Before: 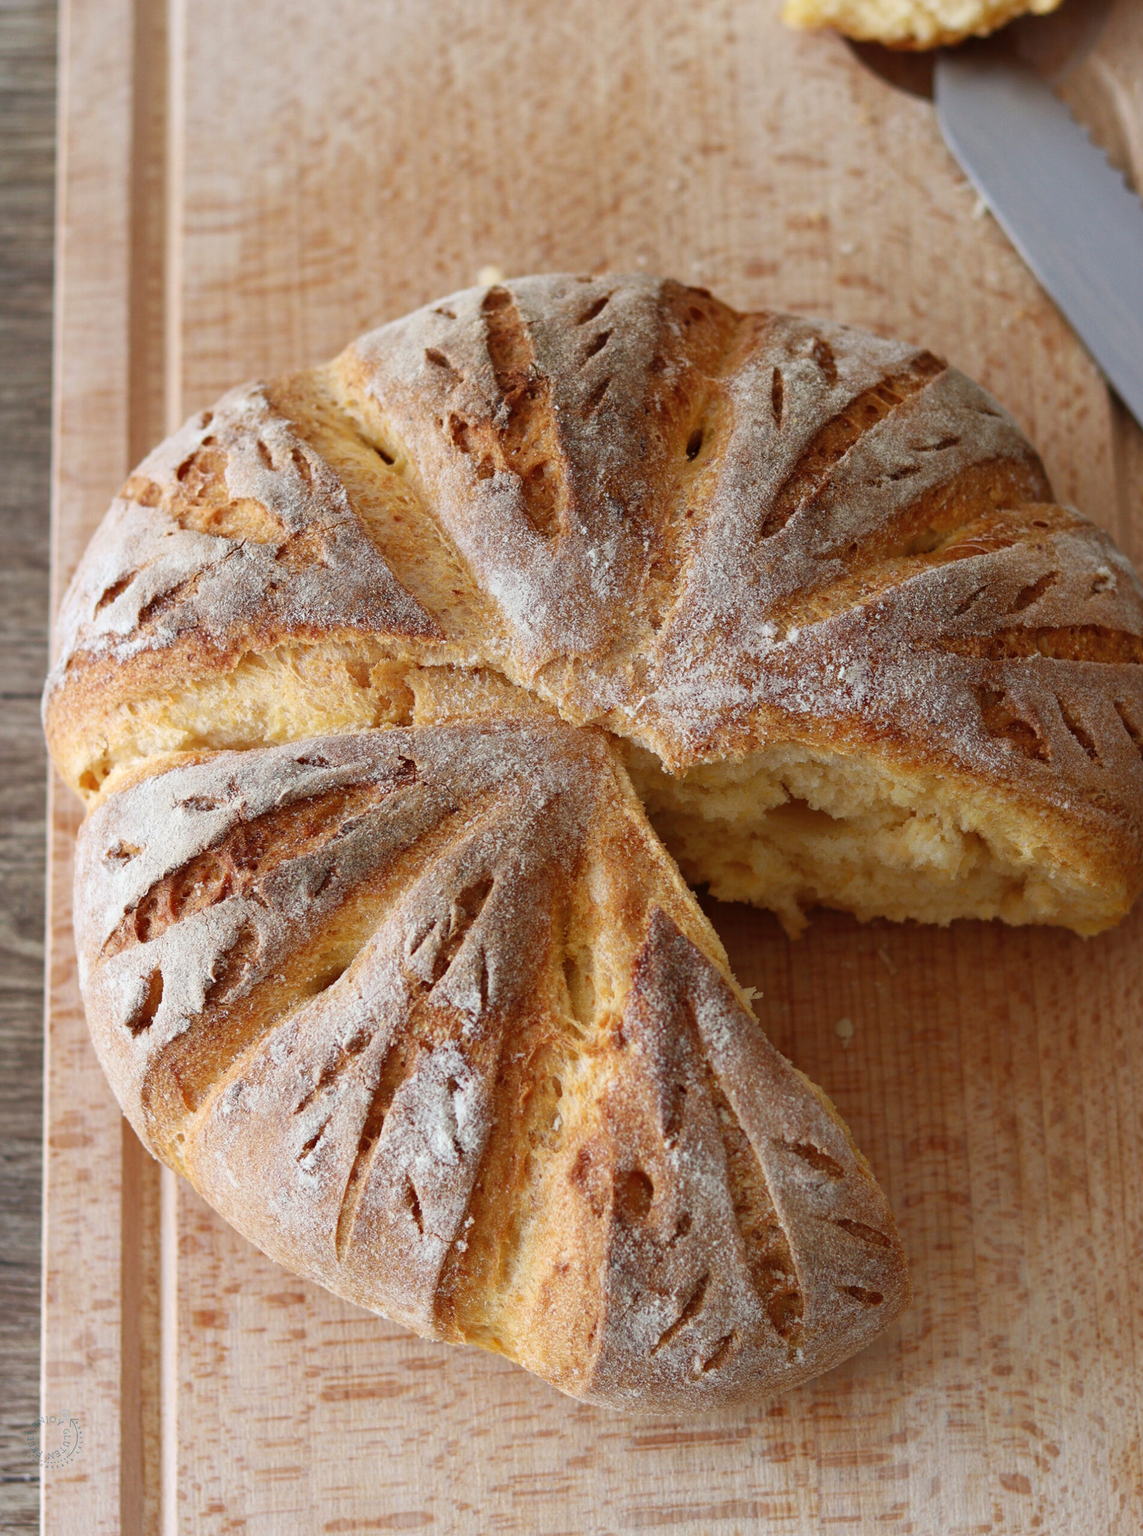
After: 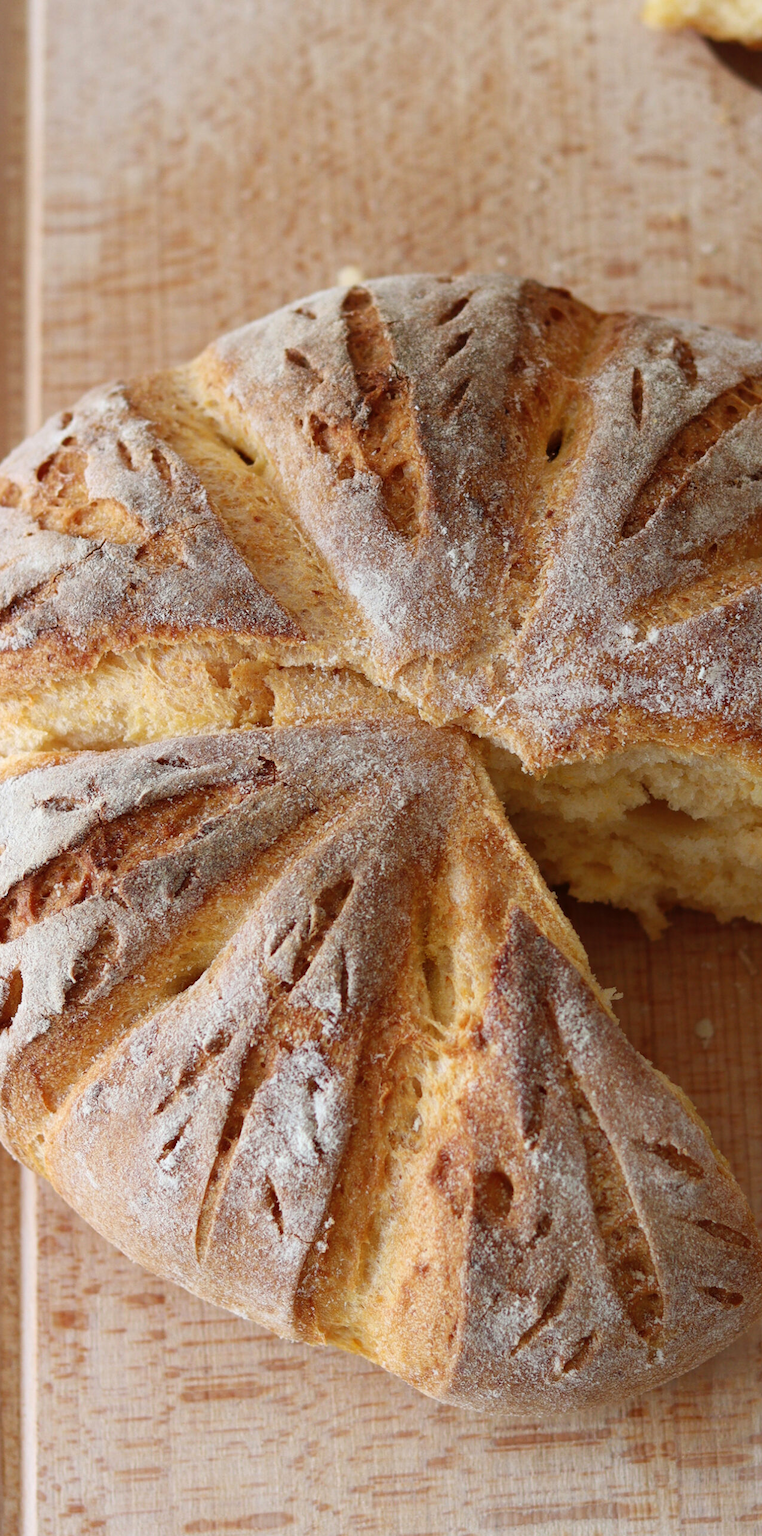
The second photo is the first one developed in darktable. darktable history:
crop and rotate: left 12.352%, right 20.876%
